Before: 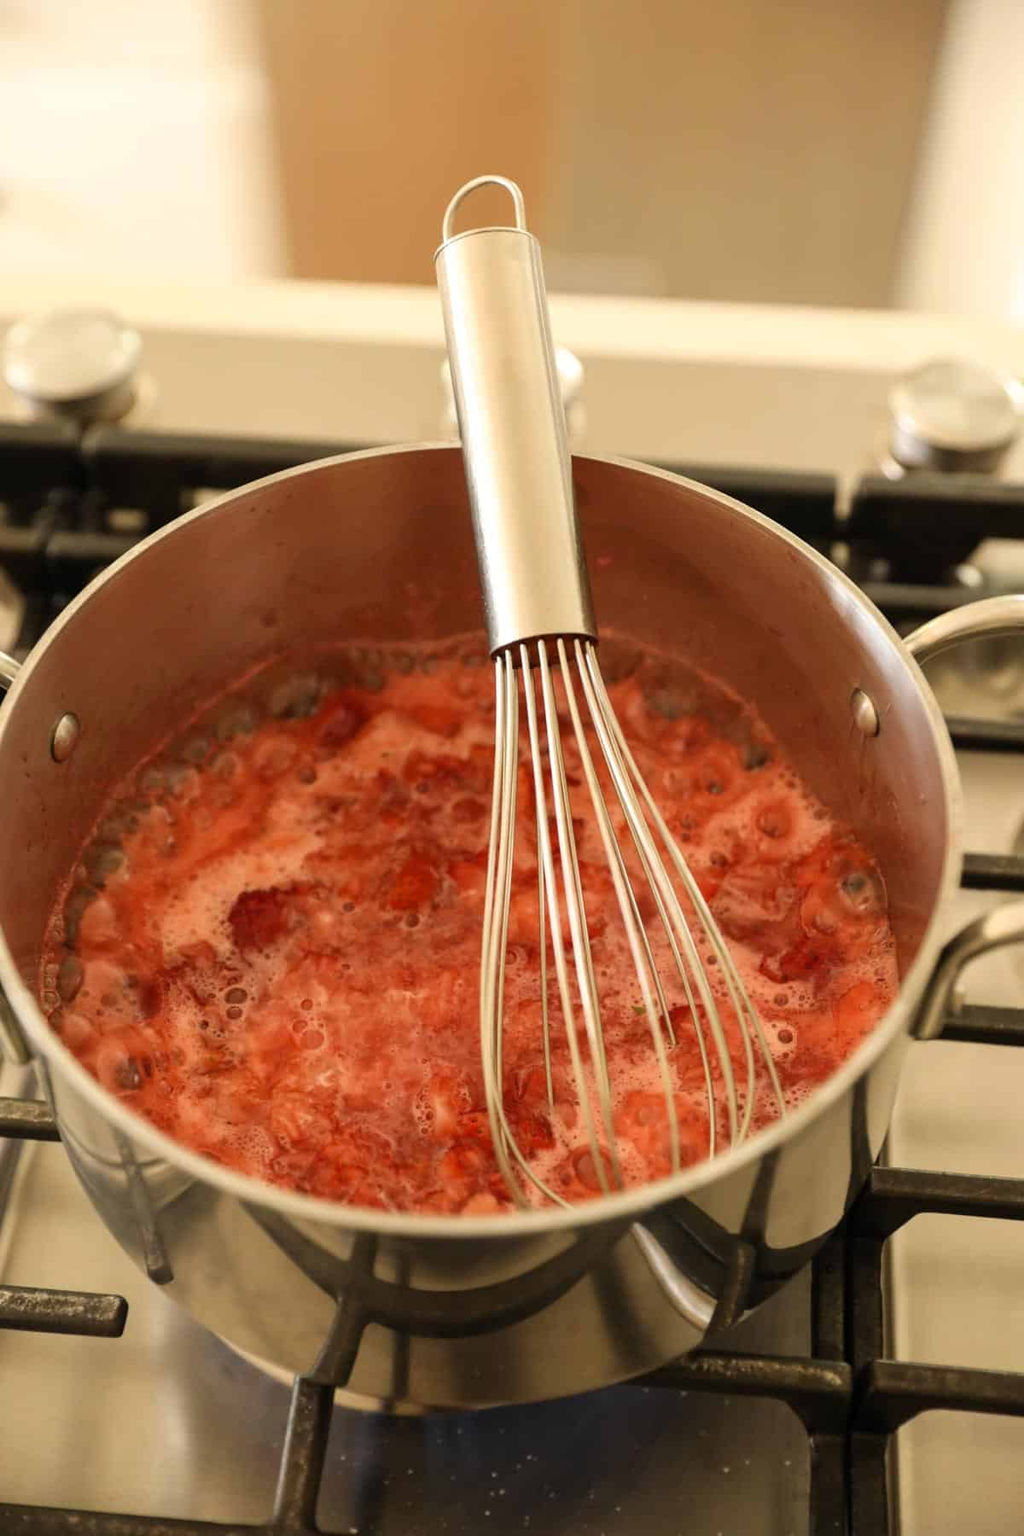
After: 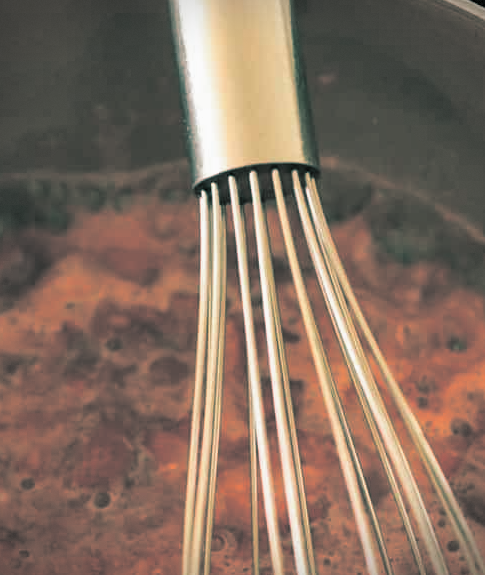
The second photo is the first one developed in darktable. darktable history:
shadows and highlights: shadows 43.71, white point adjustment -1.46, soften with gaussian
vignetting: dithering 8-bit output, unbound false
crop: left 31.751%, top 32.172%, right 27.8%, bottom 35.83%
split-toning: shadows › hue 183.6°, shadows › saturation 0.52, highlights › hue 0°, highlights › saturation 0
